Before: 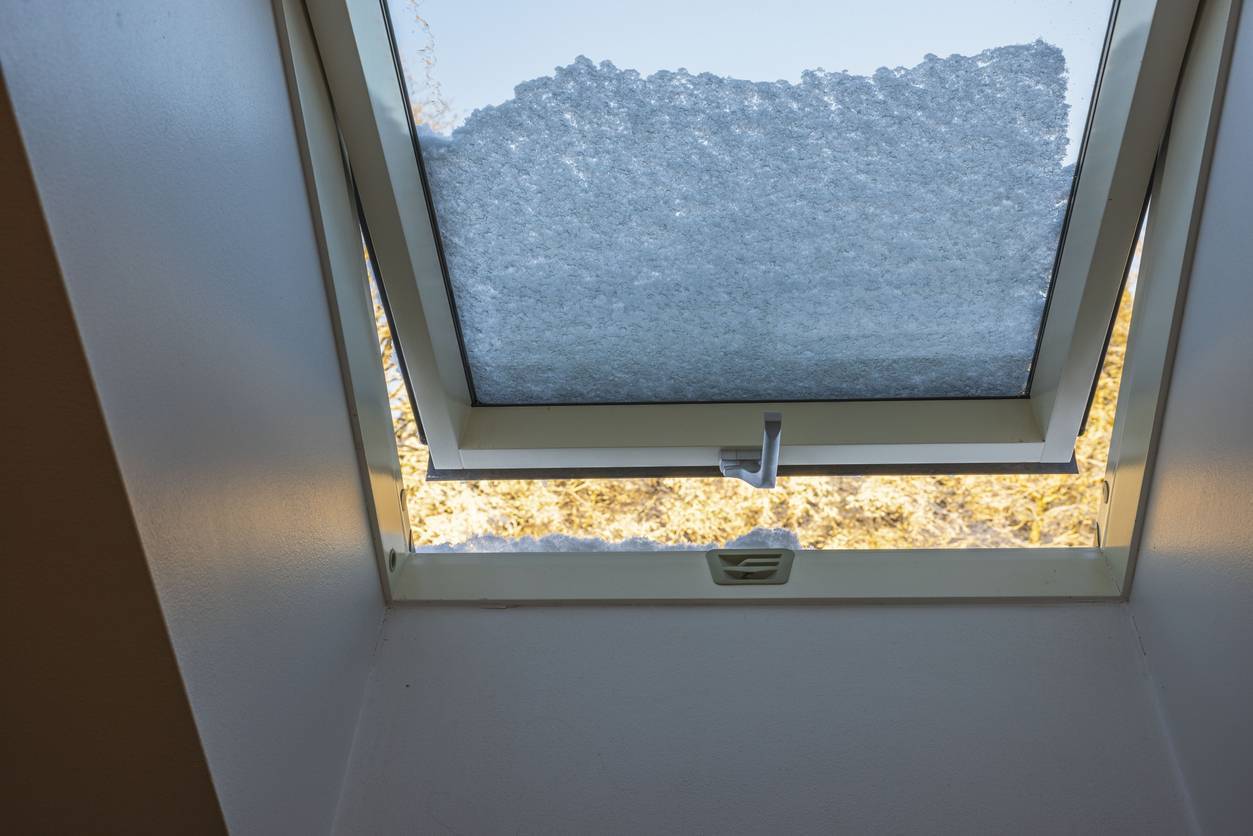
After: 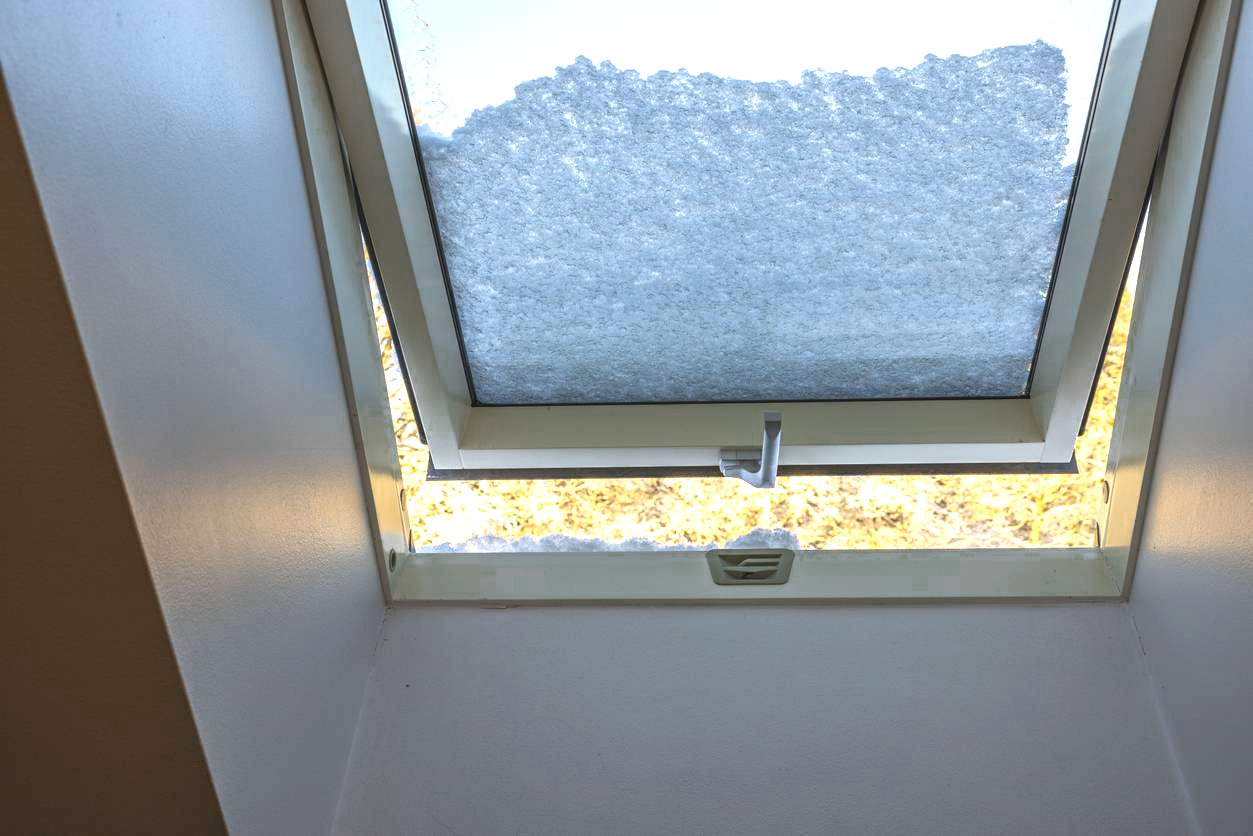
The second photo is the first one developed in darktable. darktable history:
color zones: curves: ch0 [(0, 0.558) (0.143, 0.548) (0.286, 0.447) (0.429, 0.259) (0.571, 0.5) (0.714, 0.5) (0.857, 0.593) (1, 0.558)]; ch1 [(0, 0.543) (0.01, 0.544) (0.12, 0.492) (0.248, 0.458) (0.5, 0.534) (0.748, 0.5) (0.99, 0.469) (1, 0.543)]; ch2 [(0, 0.507) (0.143, 0.522) (0.286, 0.505) (0.429, 0.5) (0.571, 0.5) (0.714, 0.5) (0.857, 0.5) (1, 0.507)]
exposure: black level correction 0, exposure 0.7 EV, compensate highlight preservation false
